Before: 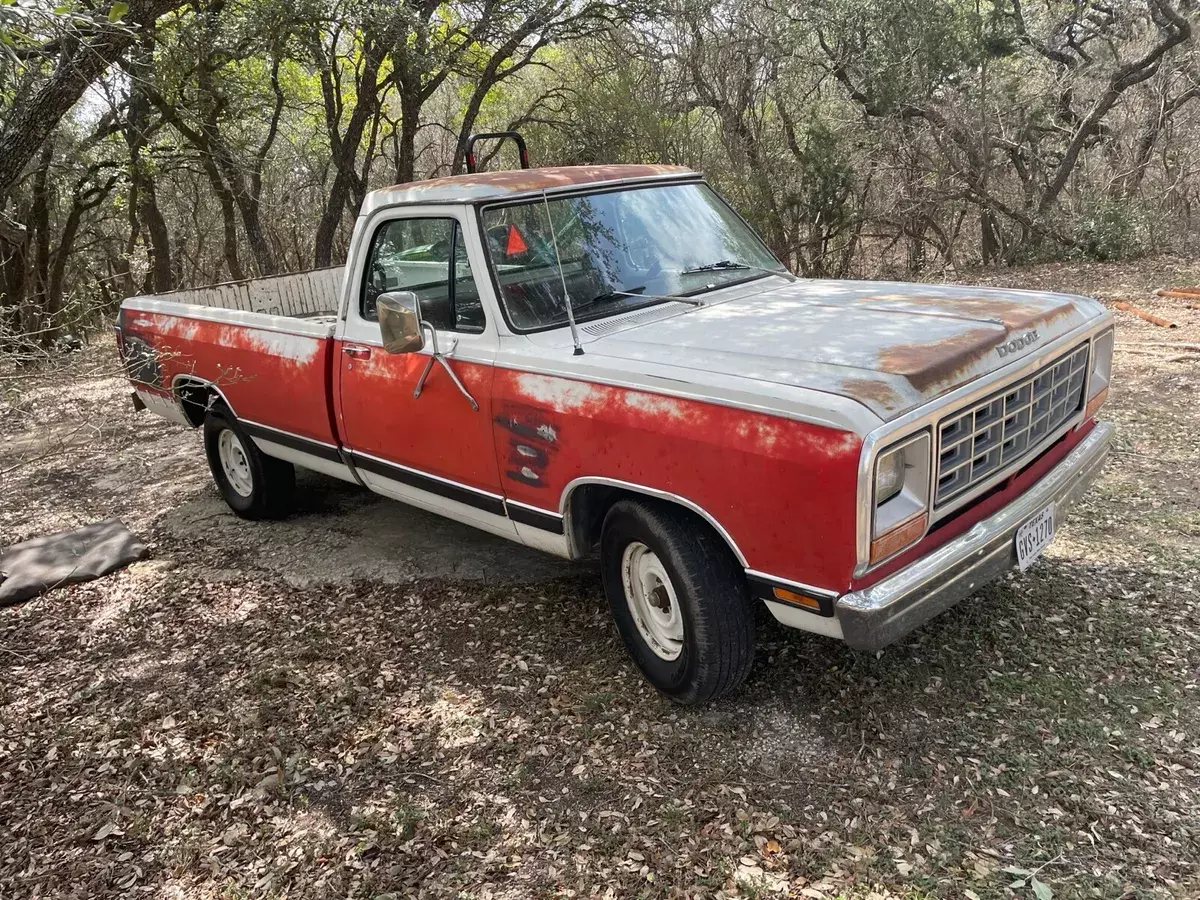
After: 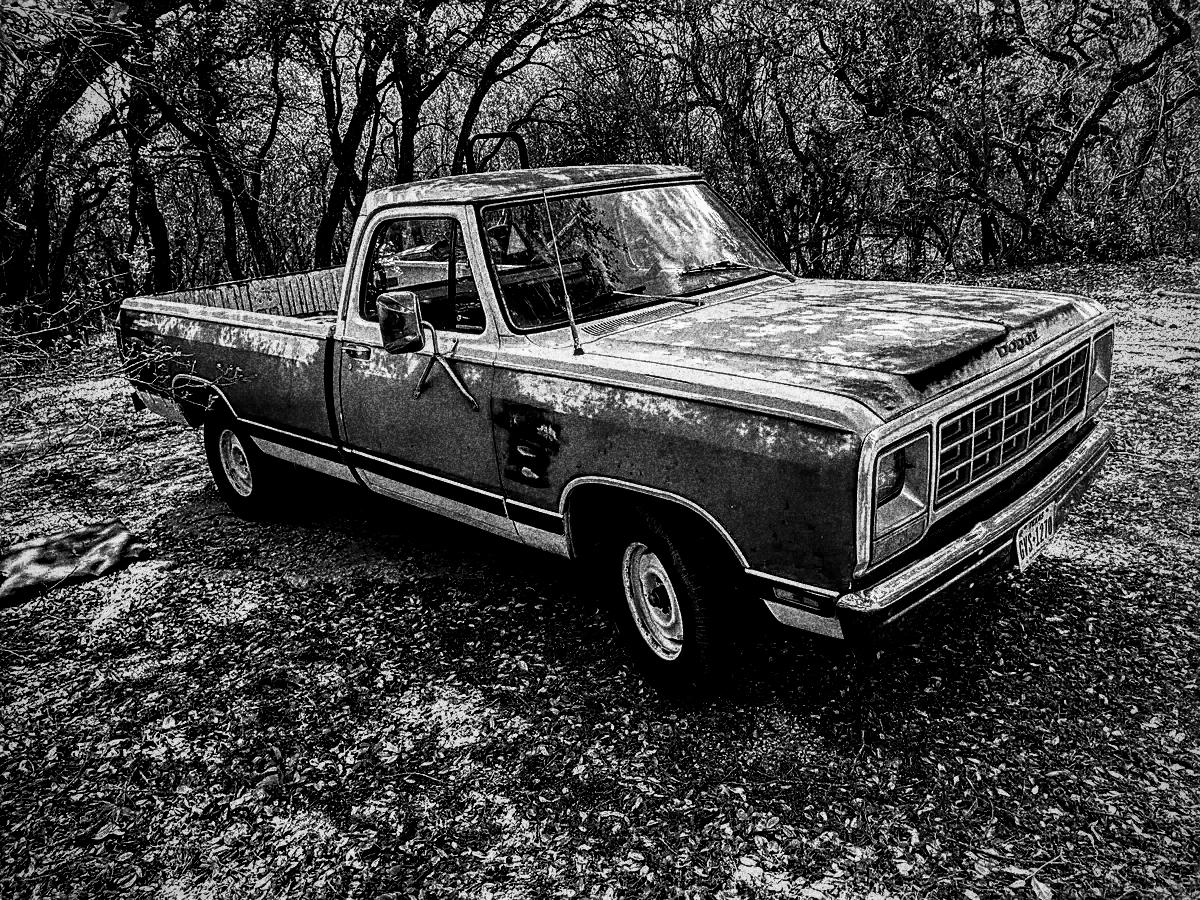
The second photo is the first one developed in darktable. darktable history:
local contrast: detail 203%
color balance rgb: shadows lift › luminance -18.76%, shadows lift › chroma 35.44%, power › luminance -3.76%, power › hue 142.17°, highlights gain › chroma 7.5%, highlights gain › hue 184.75°, global offset › luminance -0.52%, global offset › chroma 0.91%, global offset › hue 173.36°, shadows fall-off 300%, white fulcrum 2 EV, highlights fall-off 300%, linear chroma grading › shadows 17.19%, linear chroma grading › highlights 61.12%, linear chroma grading › global chroma 50%, hue shift -150.52°, perceptual brilliance grading › global brilliance 12%, mask middle-gray fulcrum 100%, contrast gray fulcrum 38.43%, contrast 35.15%, saturation formula JzAzBz (2021)
grain: coarseness 30.02 ISO, strength 100%
haze removal: strength 0.5, distance 0.43
monochrome: on, module defaults
sharpen: on, module defaults
white balance: red 1.467, blue 0.684
velvia: on, module defaults
vignetting: on, module defaults
